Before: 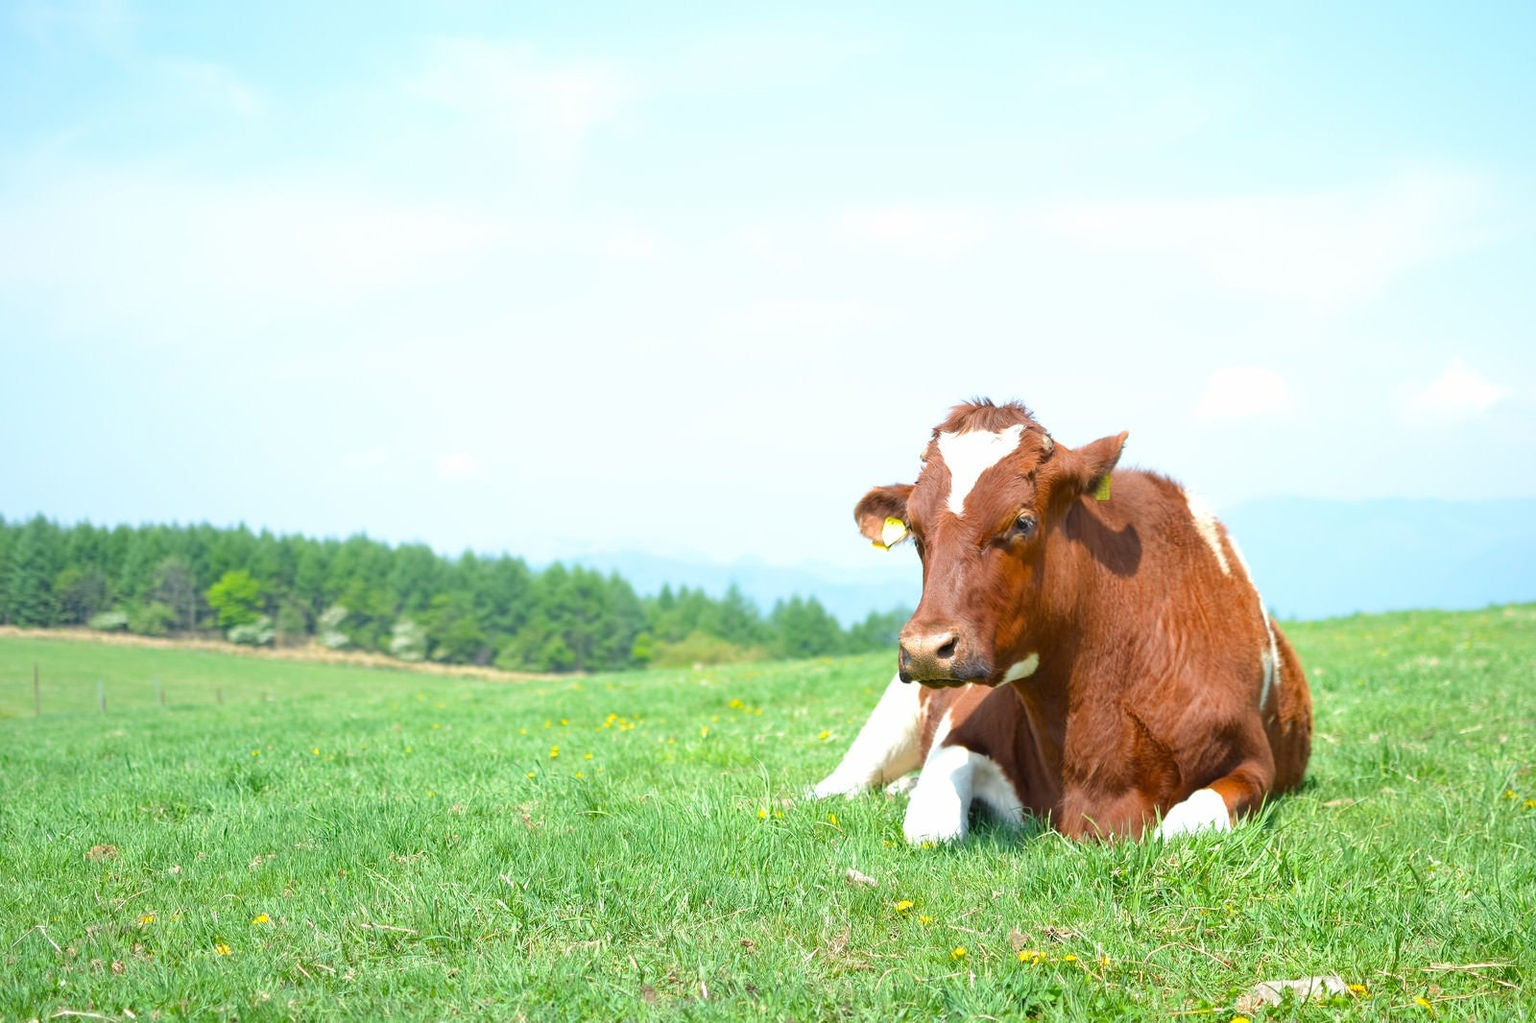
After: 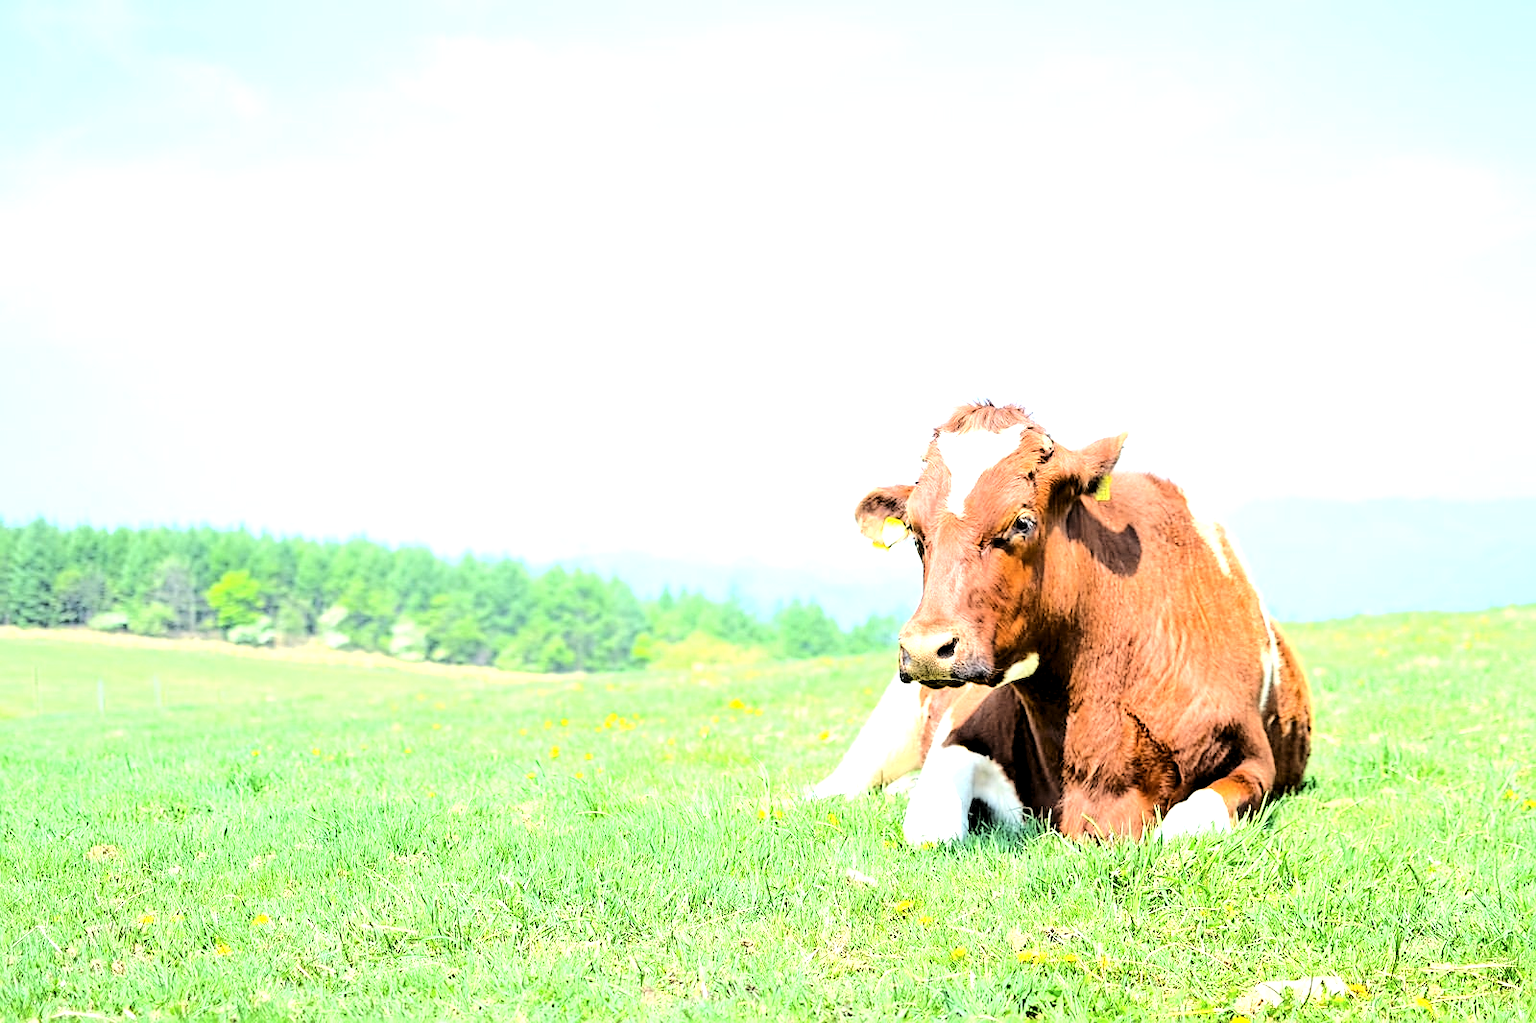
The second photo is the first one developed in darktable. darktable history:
levels: levels [0.062, 0.494, 0.925]
base curve: curves: ch0 [(0, 0) (0.028, 0.03) (0.121, 0.232) (0.46, 0.748) (0.859, 0.968) (1, 1)], preserve colors average RGB
sharpen: on, module defaults
tone curve: curves: ch0 [(0, 0) (0.003, 0) (0.011, 0.001) (0.025, 0.003) (0.044, 0.005) (0.069, 0.012) (0.1, 0.023) (0.136, 0.039) (0.177, 0.088) (0.224, 0.15) (0.277, 0.24) (0.335, 0.337) (0.399, 0.437) (0.468, 0.535) (0.543, 0.629) (0.623, 0.71) (0.709, 0.782) (0.801, 0.856) (0.898, 0.94) (1, 1)], color space Lab, independent channels, preserve colors none
